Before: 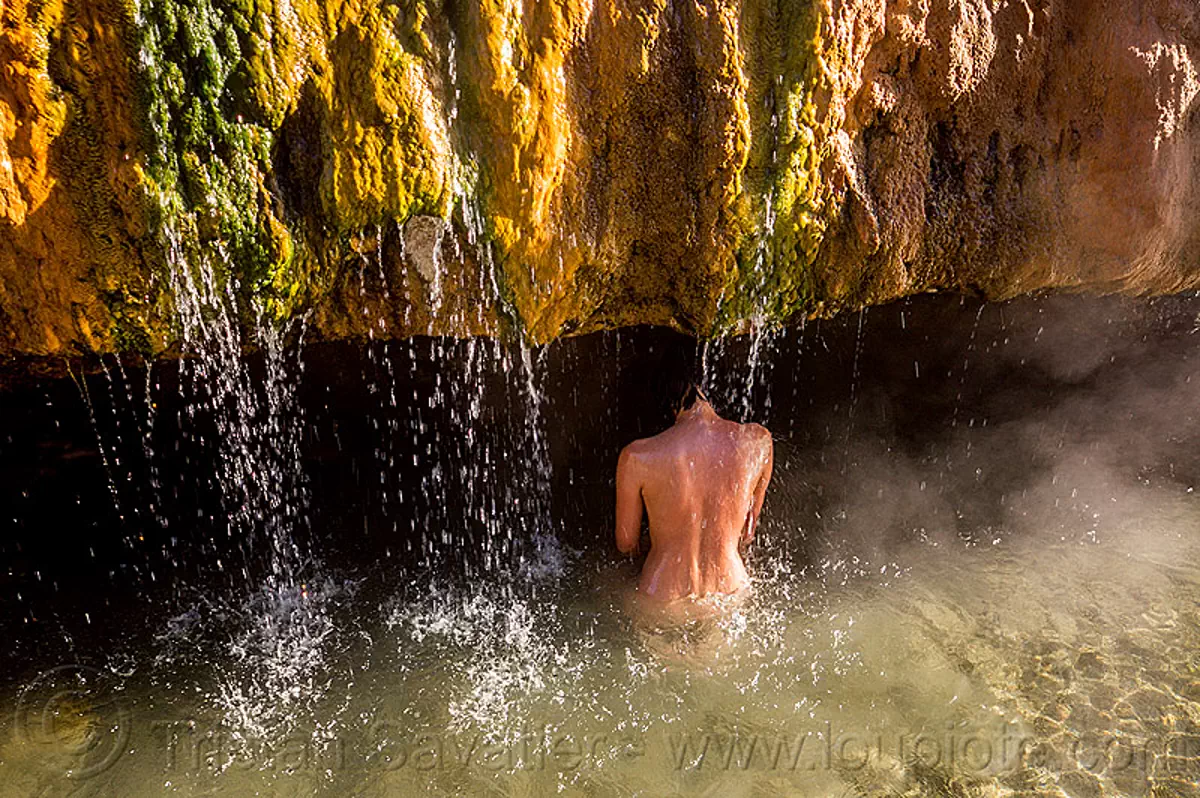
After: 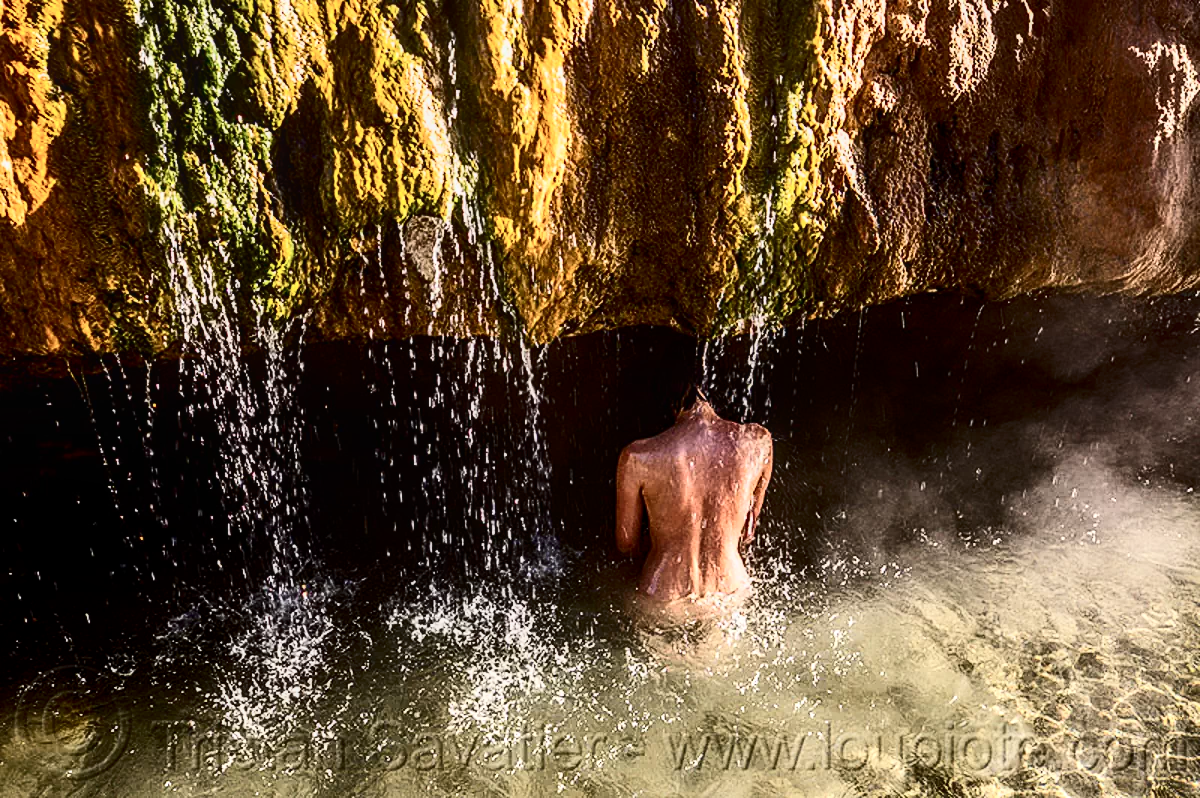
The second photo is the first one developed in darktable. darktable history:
contrast brightness saturation: contrast 0.48, saturation -0.092
local contrast: on, module defaults
